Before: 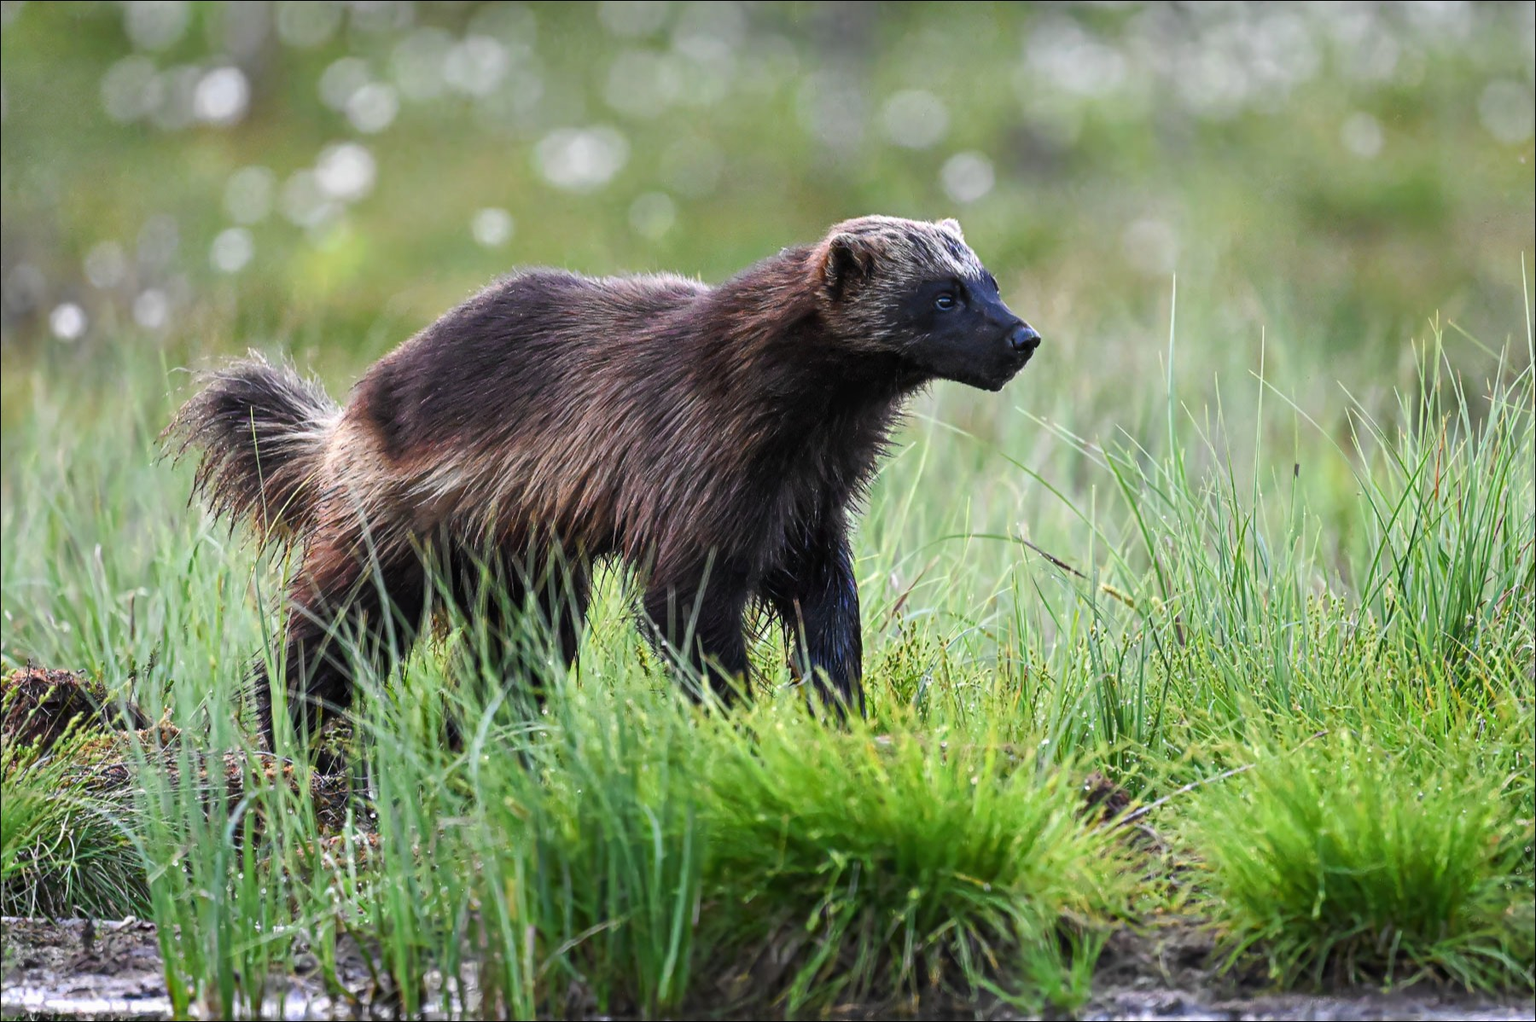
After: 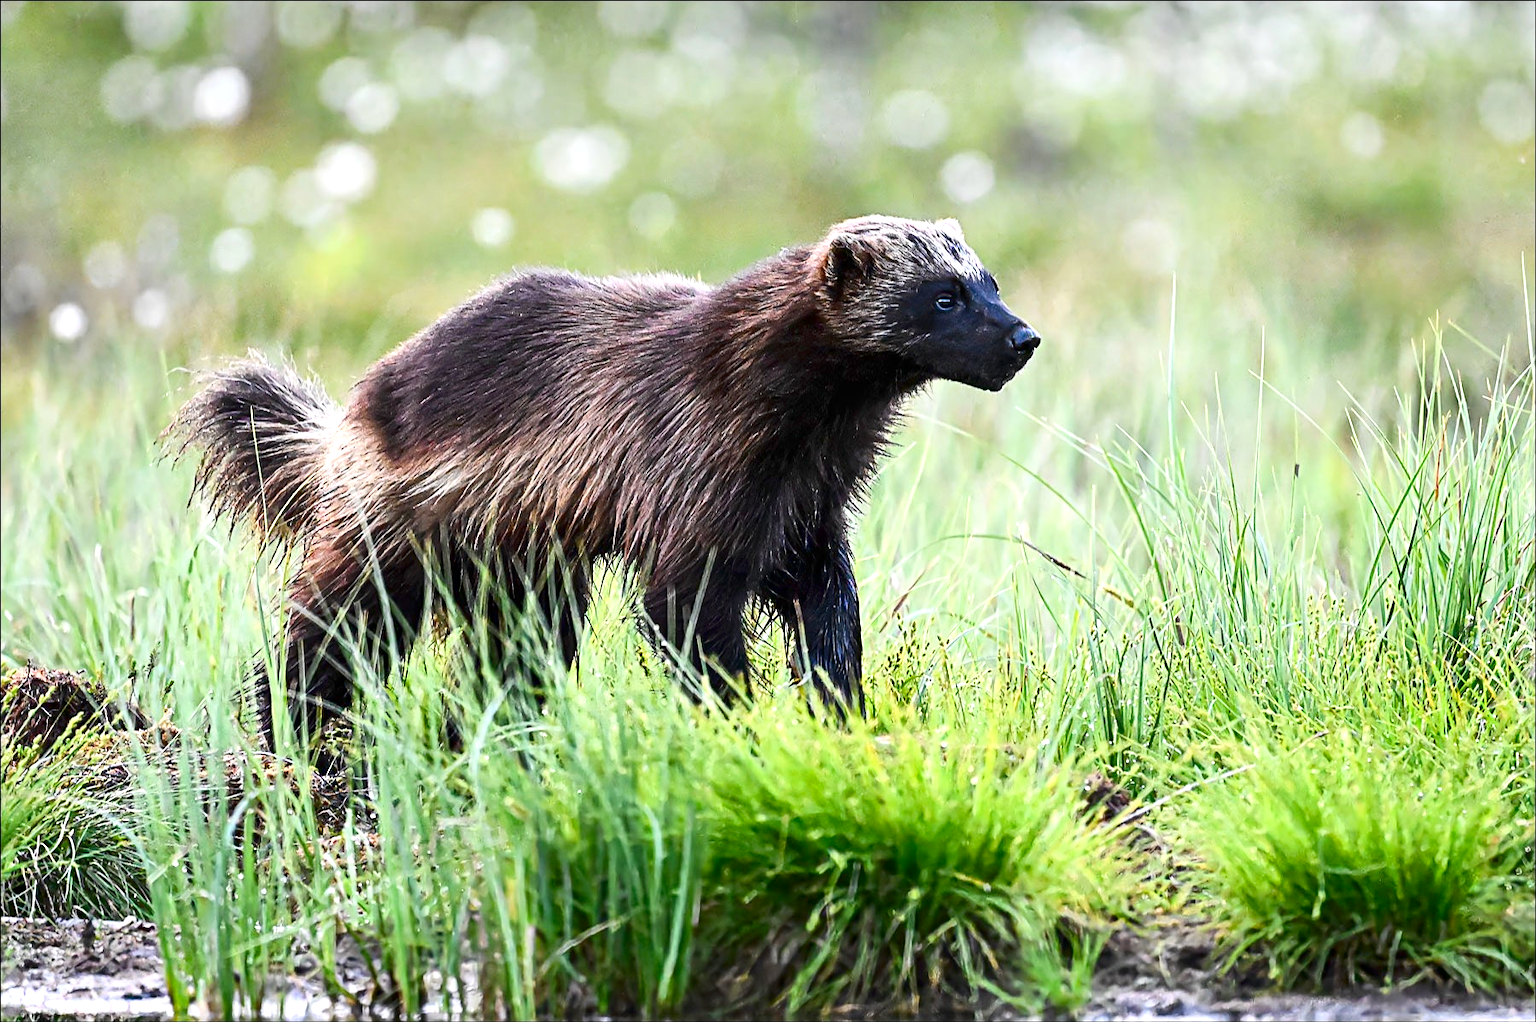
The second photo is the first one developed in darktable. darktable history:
contrast brightness saturation: contrast 0.203, brightness -0.114, saturation 0.101
exposure: black level correction 0, exposure 0.498 EV, compensate highlight preservation false
sharpen: amount 0.496
